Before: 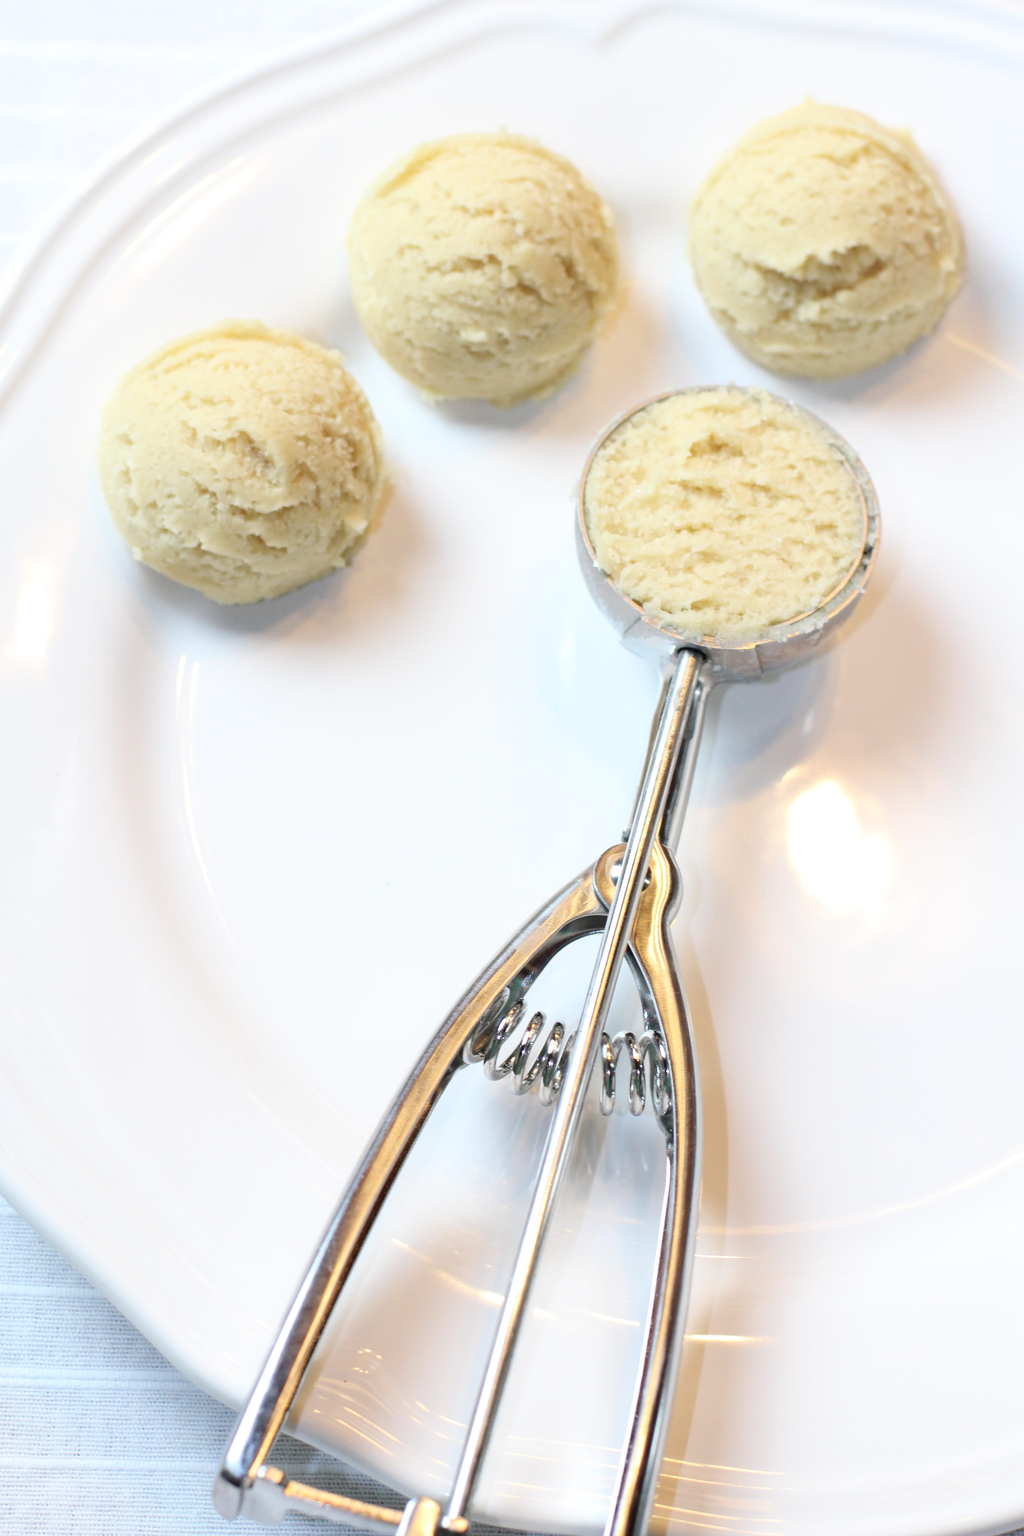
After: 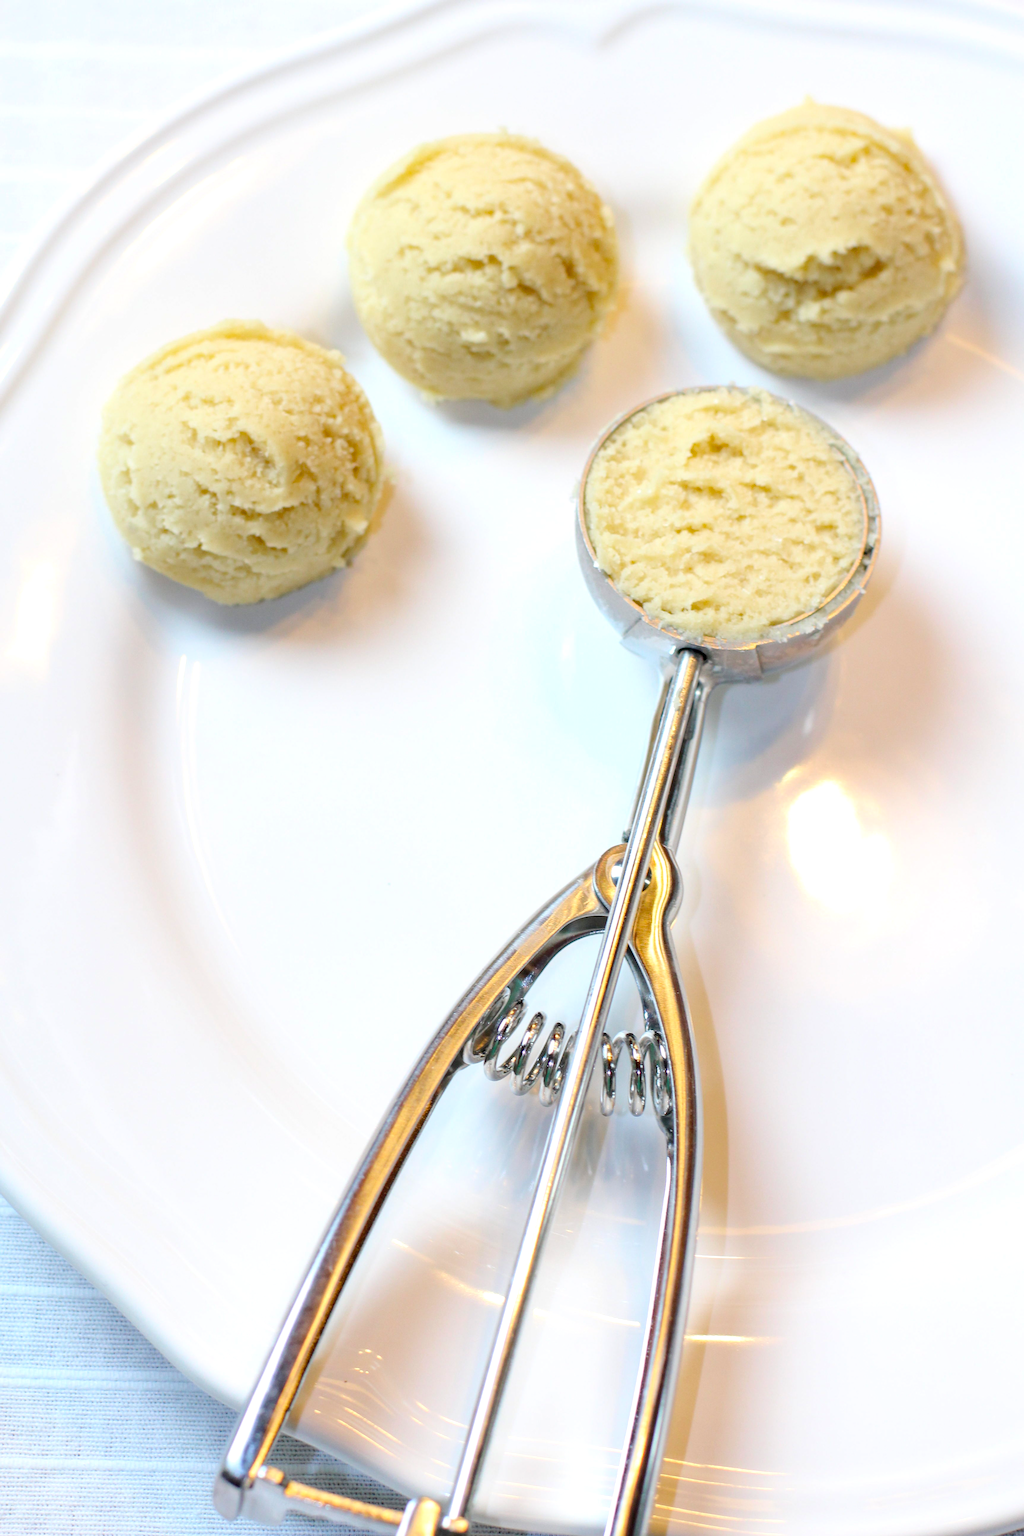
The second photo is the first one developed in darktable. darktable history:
local contrast: detail 130%
color balance rgb: perceptual saturation grading › global saturation 25%, perceptual brilliance grading › mid-tones 10%, perceptual brilliance grading › shadows 15%, global vibrance 20%
